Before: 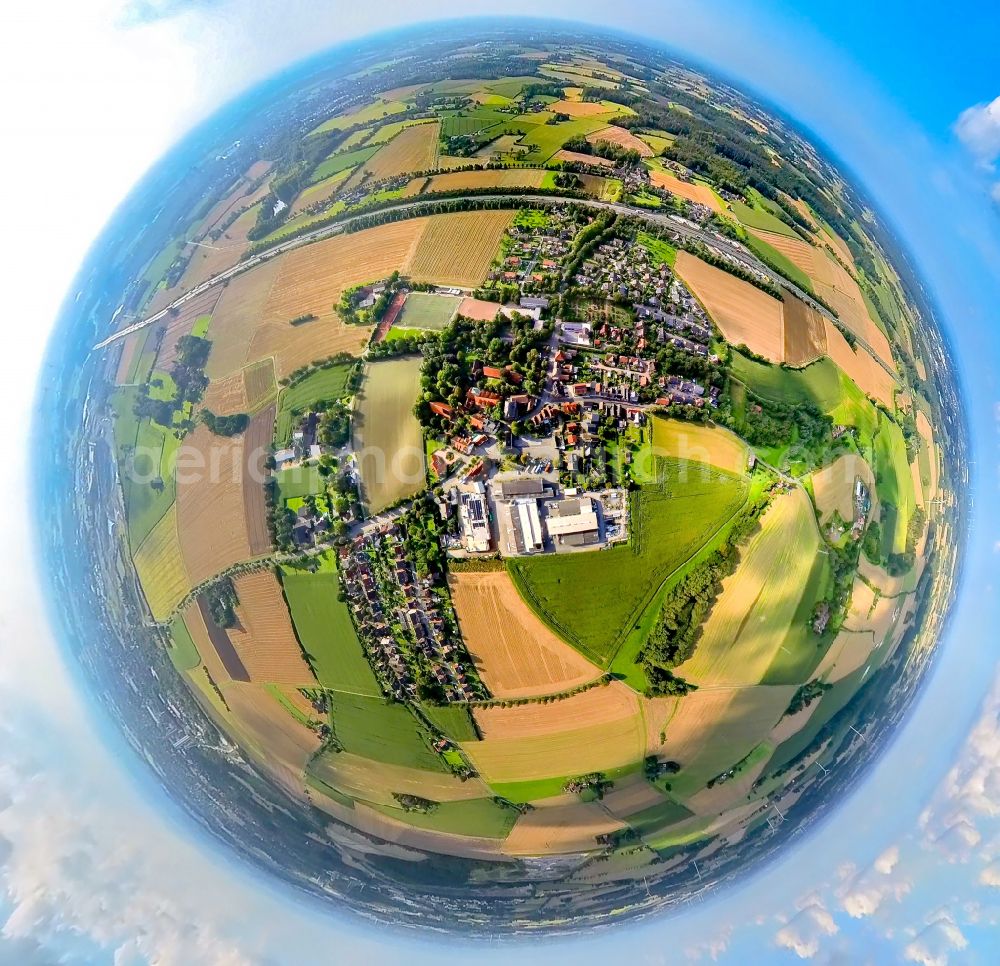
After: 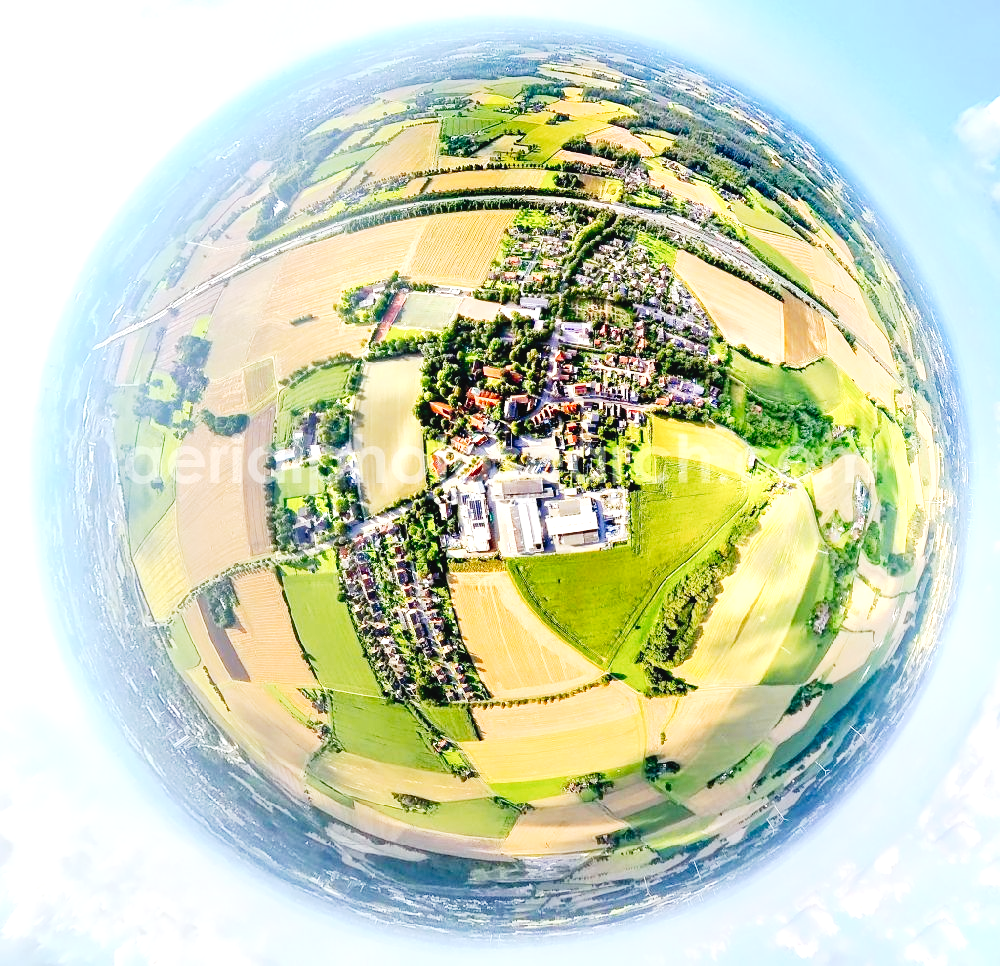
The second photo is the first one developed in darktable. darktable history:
tone curve: curves: ch0 [(0, 0.039) (0.113, 0.081) (0.204, 0.204) (0.498, 0.608) (0.709, 0.819) (0.984, 0.961)]; ch1 [(0, 0) (0.172, 0.123) (0.317, 0.272) (0.414, 0.382) (0.476, 0.479) (0.505, 0.501) (0.528, 0.54) (0.618, 0.647) (0.709, 0.764) (1, 1)]; ch2 [(0, 0) (0.411, 0.424) (0.492, 0.502) (0.521, 0.513) (0.537, 0.57) (0.686, 0.638) (1, 1)], preserve colors none
exposure: black level correction 0, exposure 1 EV, compensate exposure bias true, compensate highlight preservation false
local contrast: highlights 106%, shadows 98%, detail 120%, midtone range 0.2
